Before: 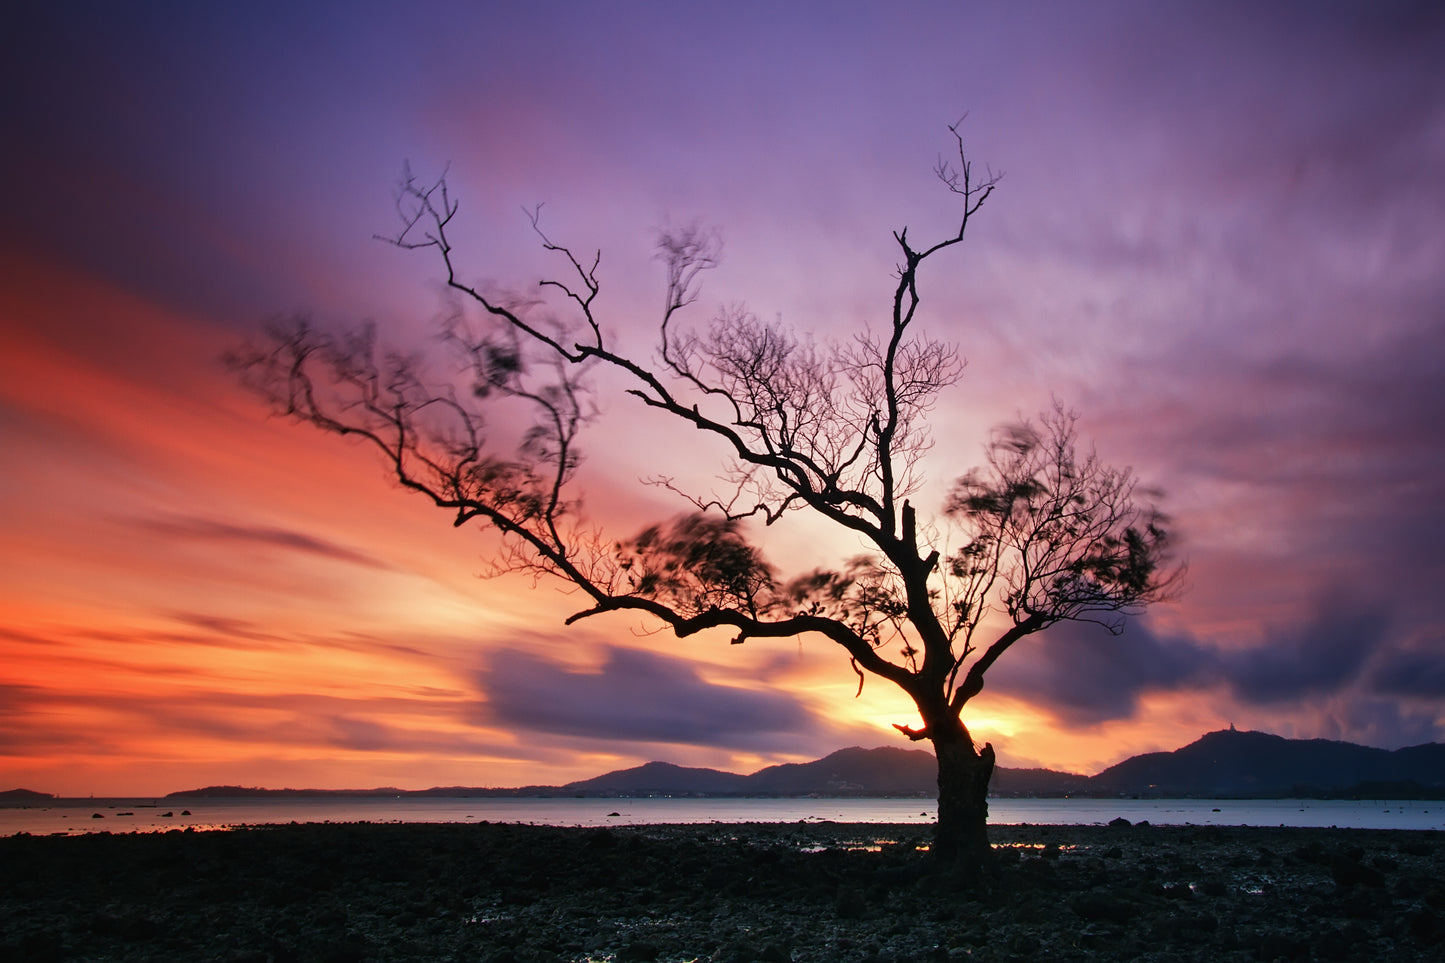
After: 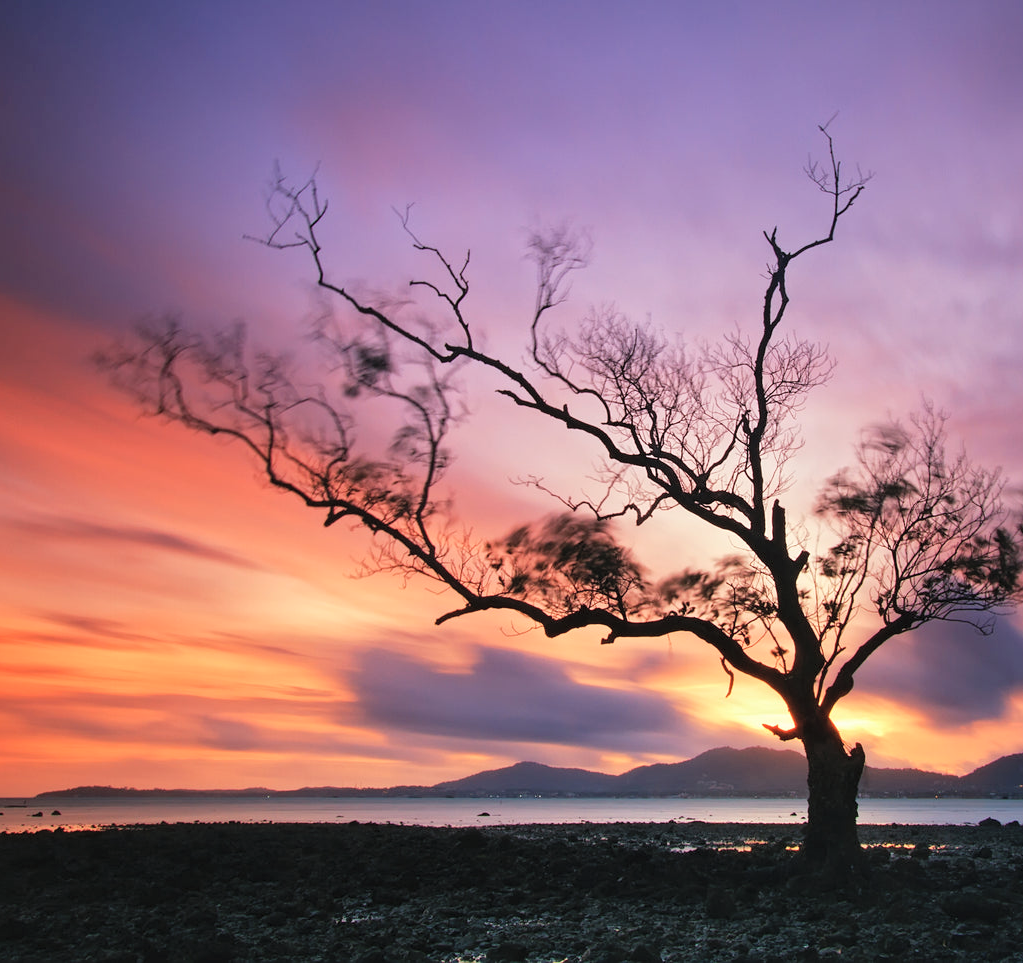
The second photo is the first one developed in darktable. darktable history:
contrast brightness saturation: brightness 0.15
rotate and perspective: crop left 0, crop top 0
crop and rotate: left 9.061%, right 20.142%
